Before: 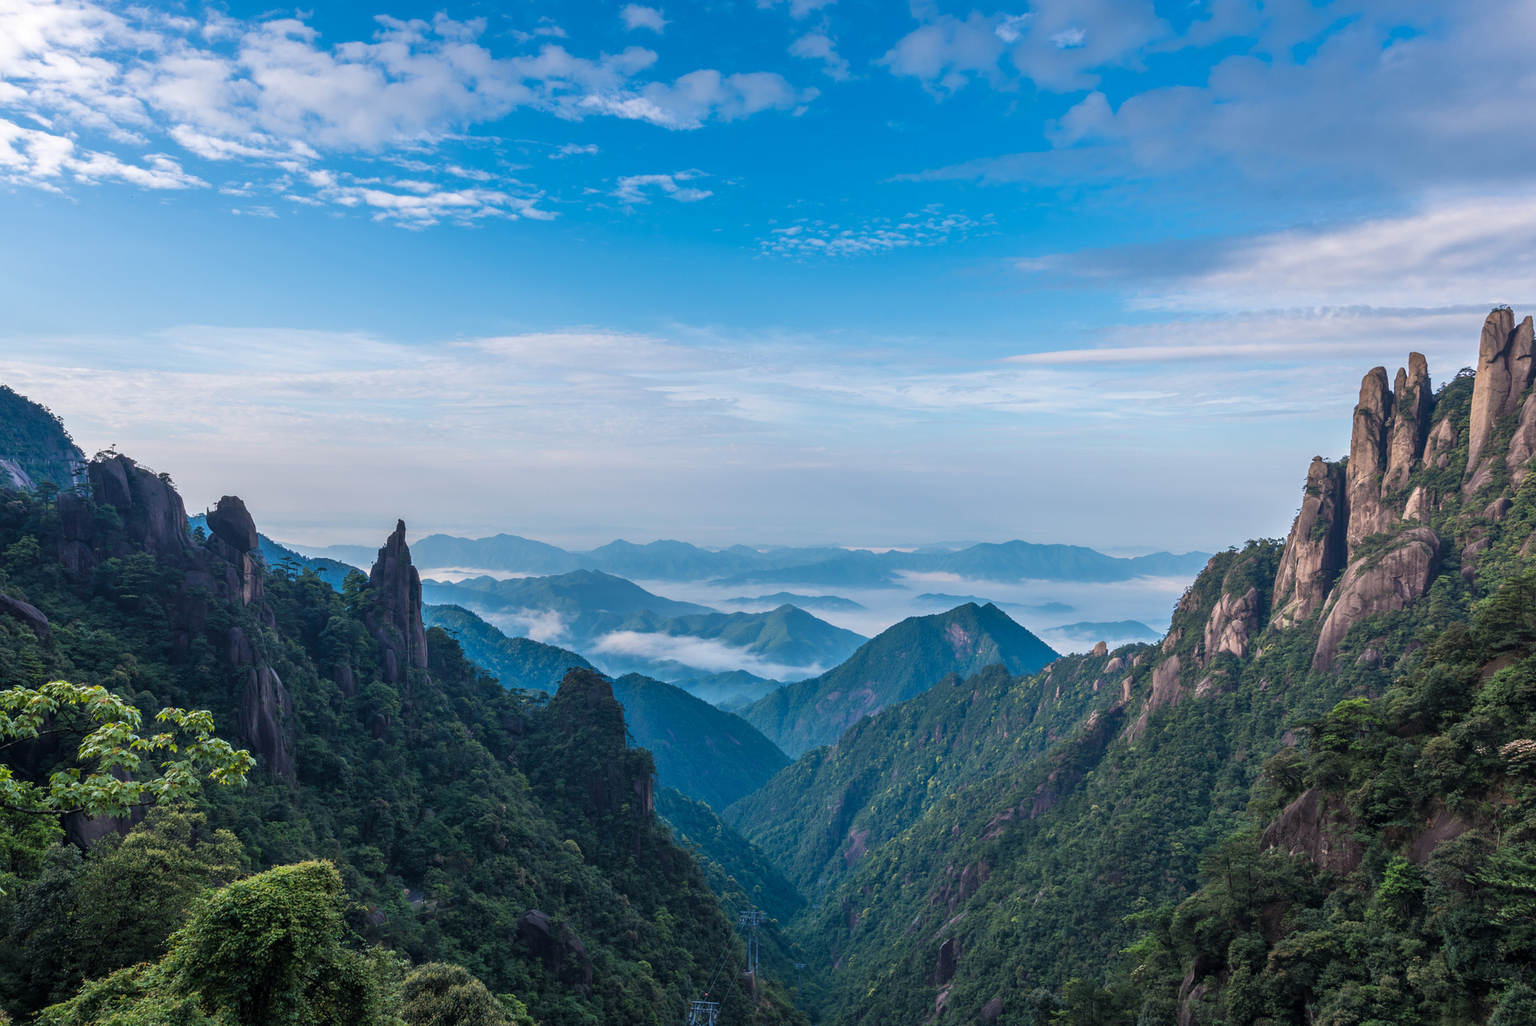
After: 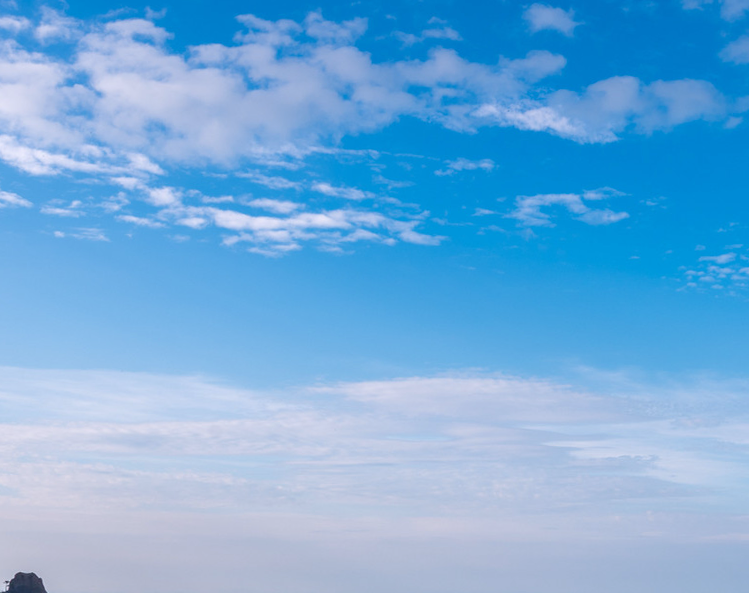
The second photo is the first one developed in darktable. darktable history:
rotate and perspective: rotation 0.215°, lens shift (vertical) -0.139, crop left 0.069, crop right 0.939, crop top 0.002, crop bottom 0.996
crop and rotate: left 10.817%, top 0.062%, right 47.194%, bottom 53.626%
white balance: red 1.009, blue 1.027
